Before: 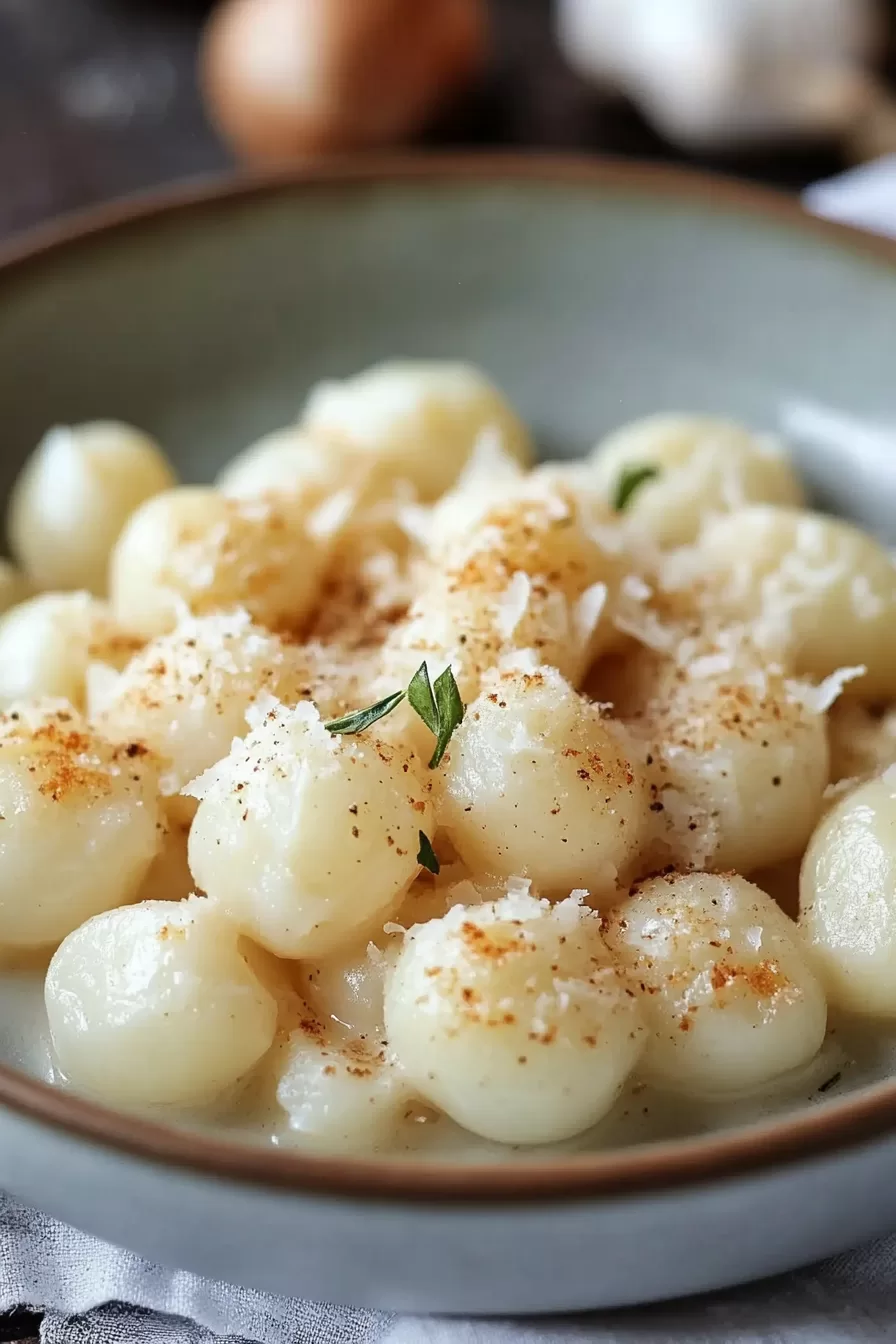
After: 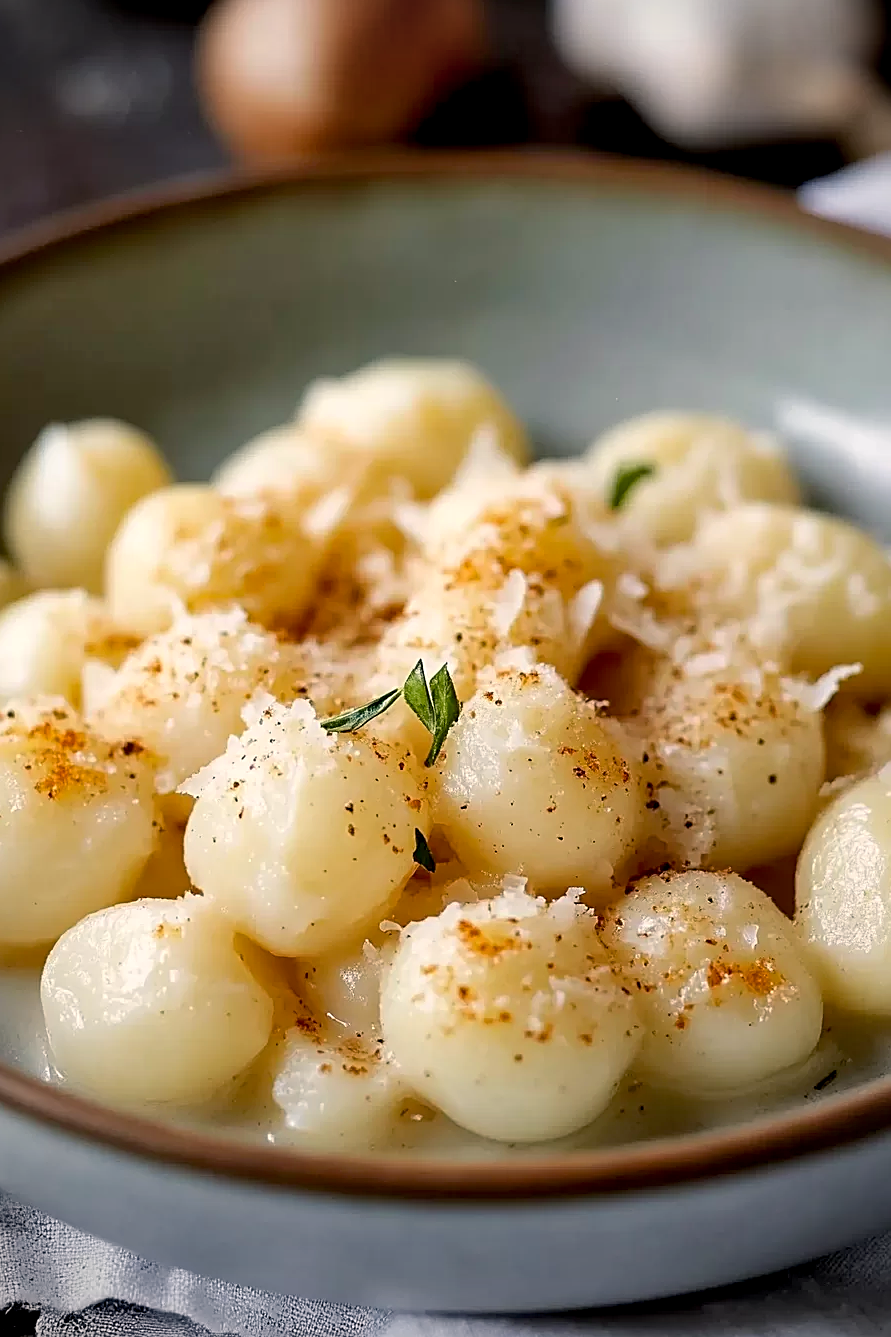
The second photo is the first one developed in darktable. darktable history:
vignetting: on, module defaults
color balance rgb: shadows lift › hue 85.51°, highlights gain › chroma 3.161%, highlights gain › hue 56.73°, linear chroma grading › global chroma 15.634%, perceptual saturation grading › global saturation 0.906%, perceptual brilliance grading › global brilliance 4.501%, global vibrance 9.316%
exposure: black level correction 0.009, exposure -0.163 EV, compensate exposure bias true, compensate highlight preservation false
crop and rotate: left 0.469%, top 0.215%, bottom 0.299%
sharpen: on, module defaults
